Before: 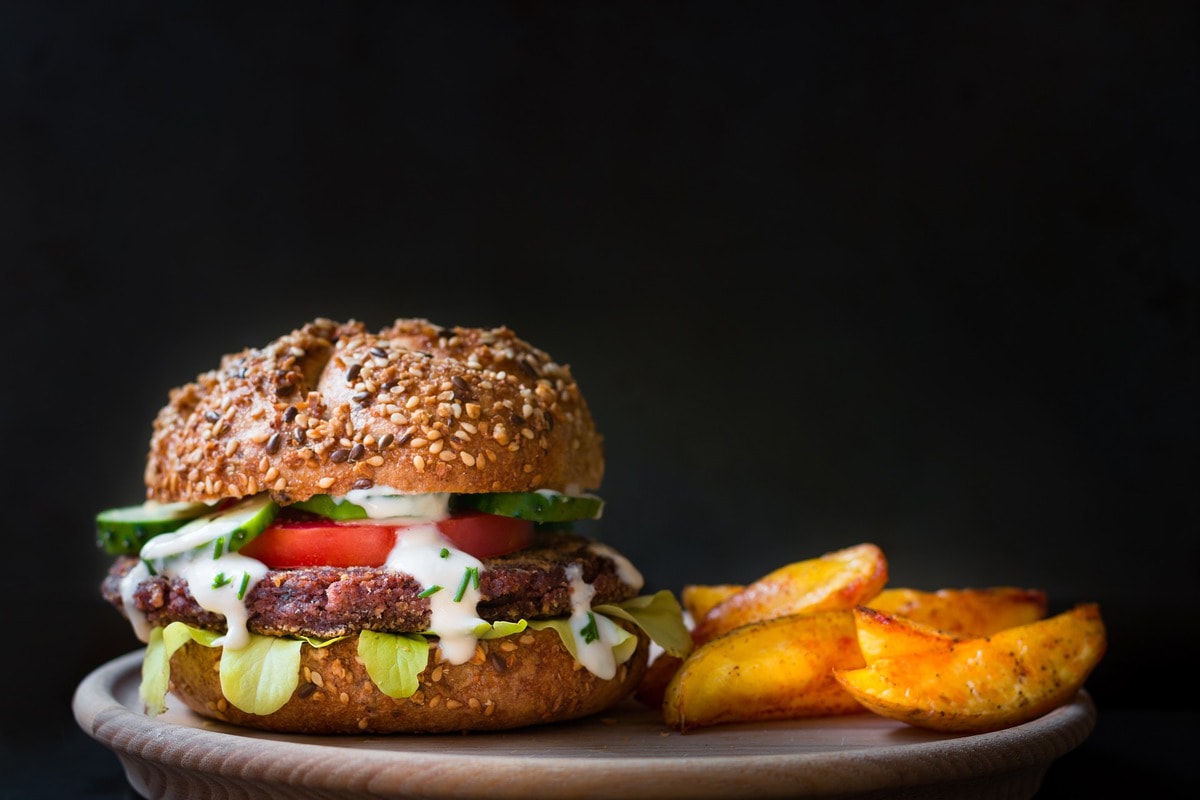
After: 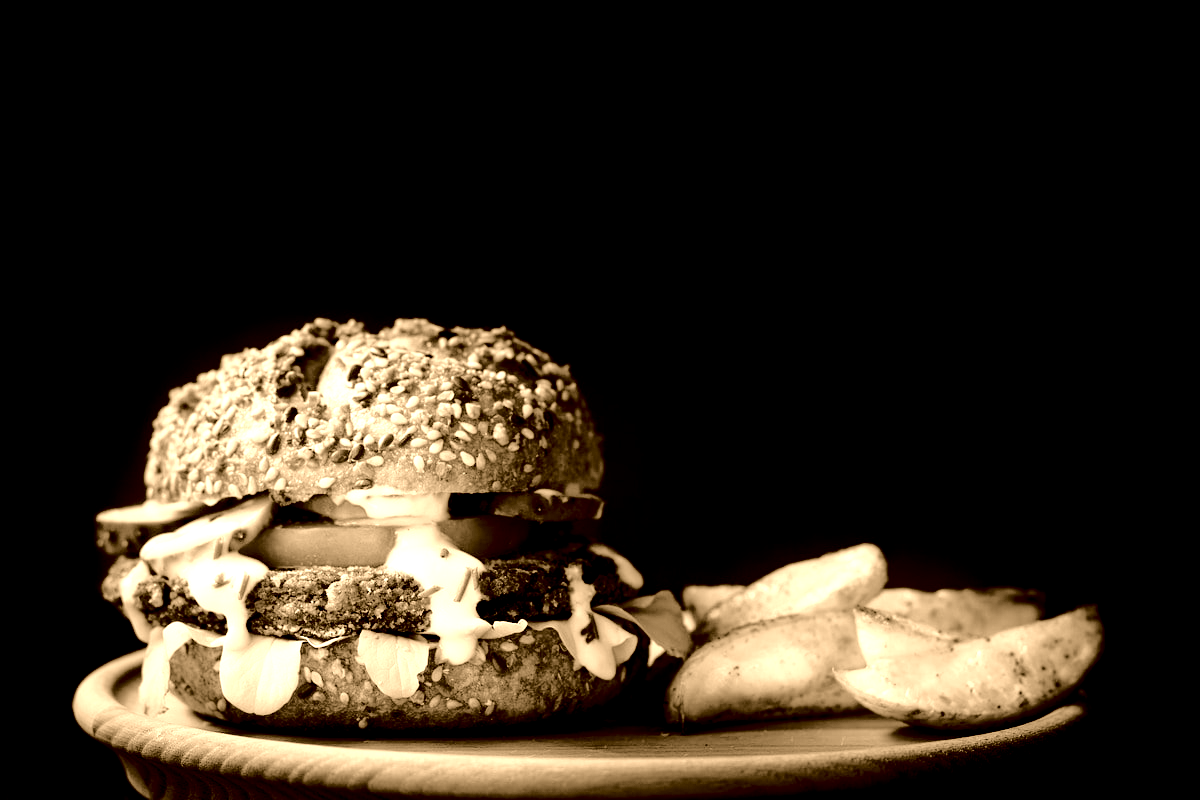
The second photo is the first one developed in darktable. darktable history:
colorize: hue 28.8°, source mix 100%
exposure: black level correction 0.056, exposure -0.039 EV, compensate highlight preservation false
